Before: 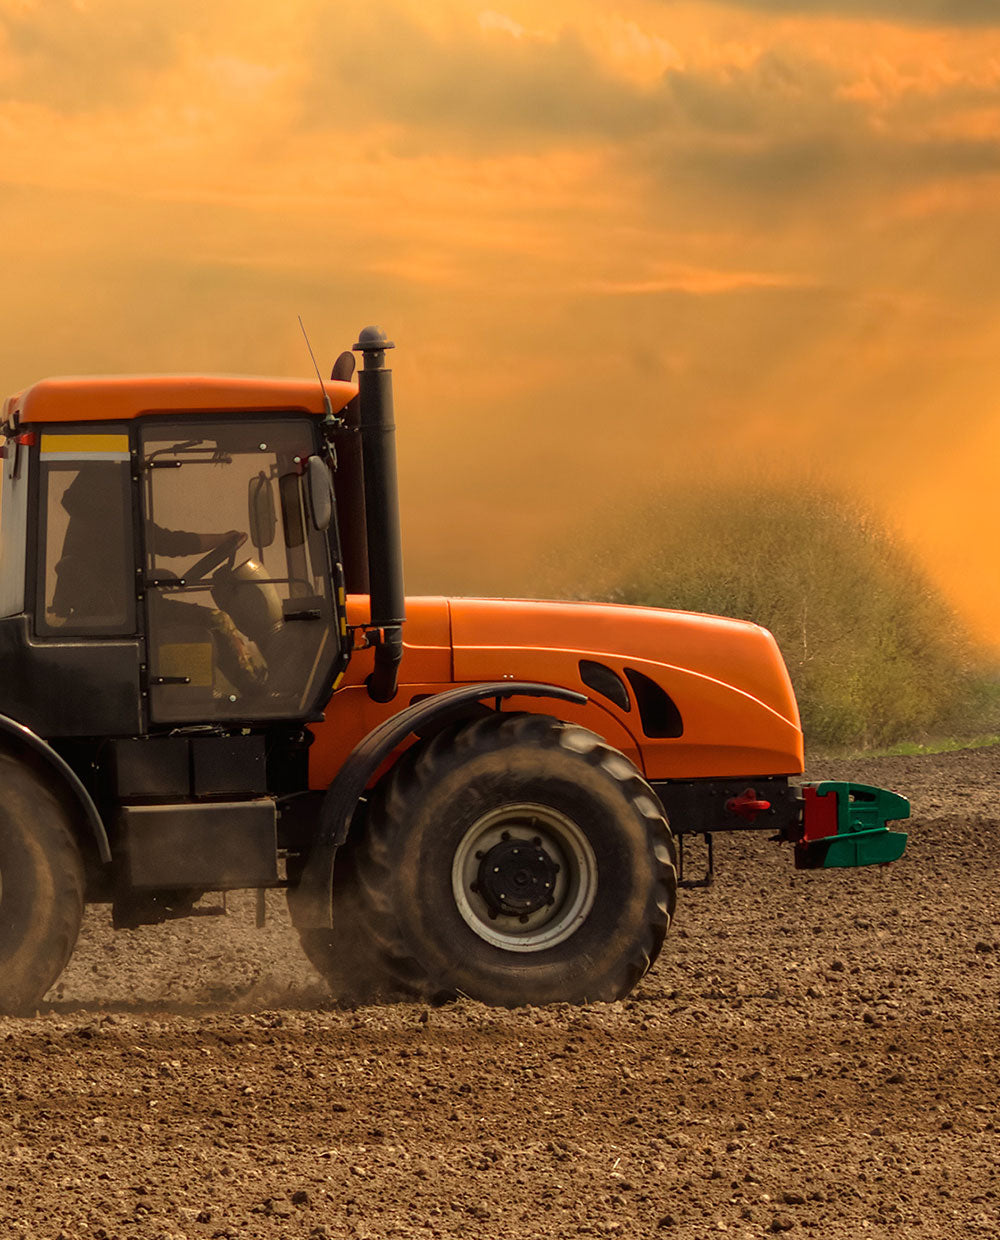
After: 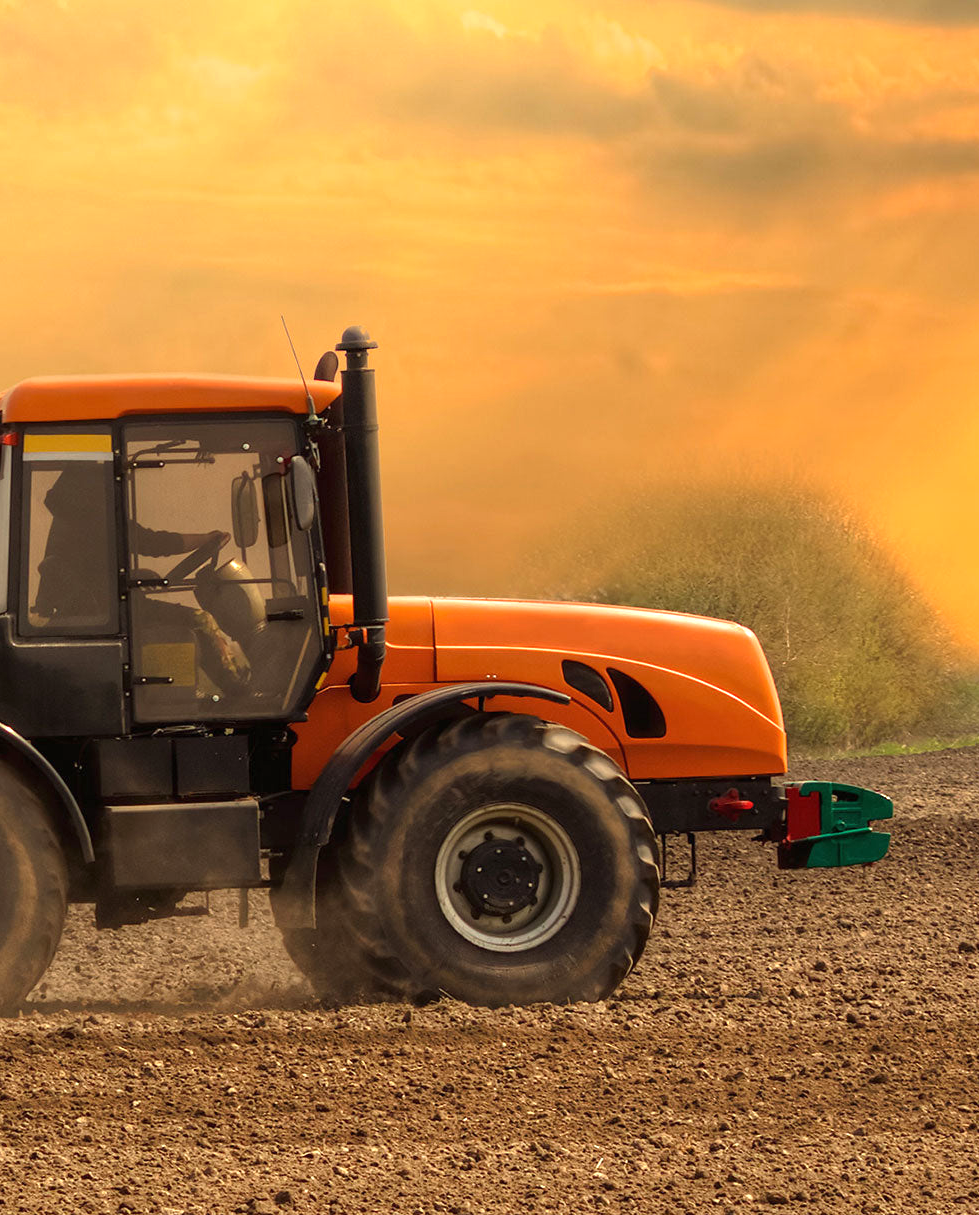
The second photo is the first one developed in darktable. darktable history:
exposure: black level correction 0, exposure 0.5 EV, compensate highlight preservation false
crop: left 1.743%, right 0.268%, bottom 2.011%
